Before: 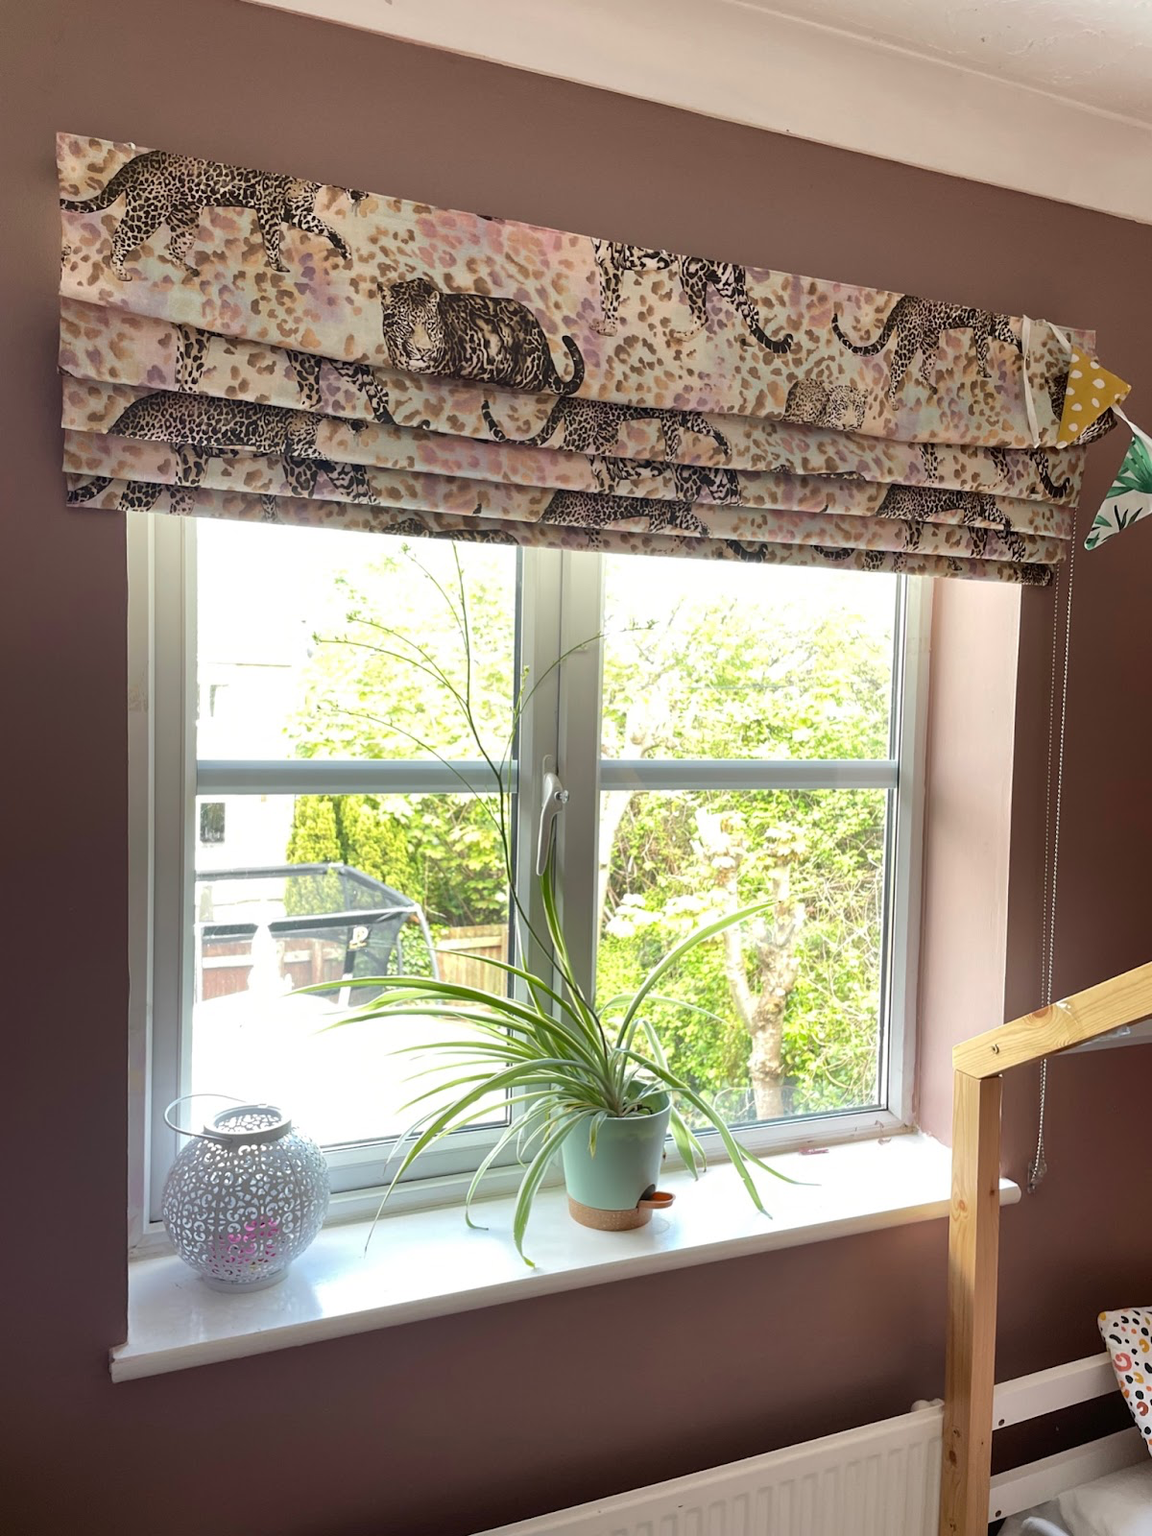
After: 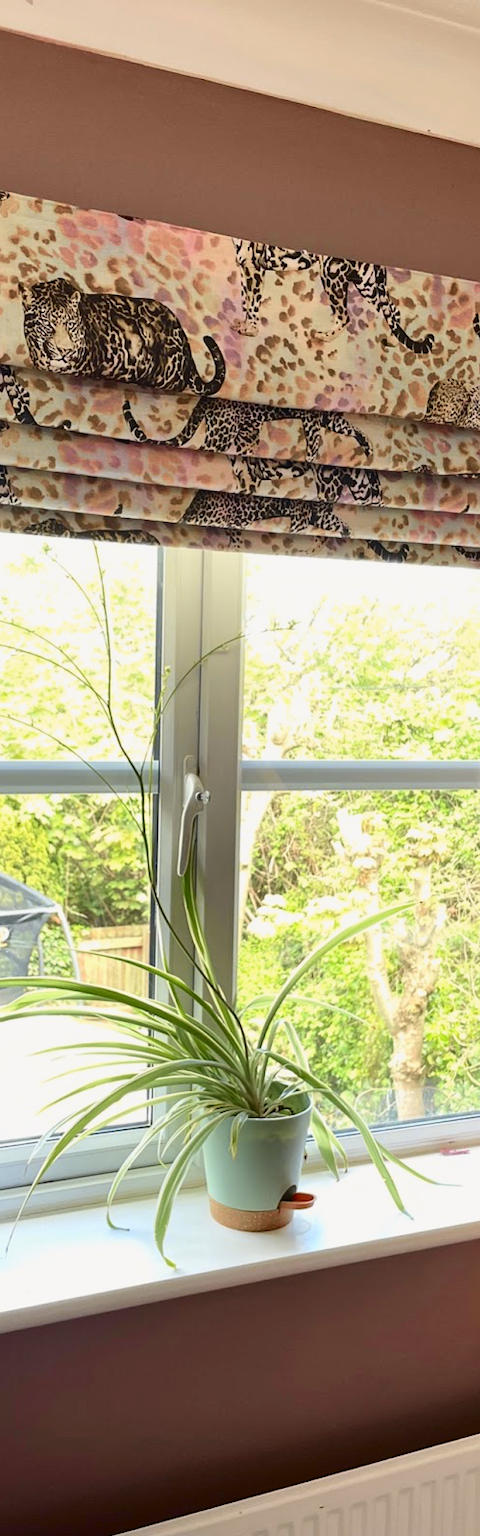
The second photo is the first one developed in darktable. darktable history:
tone curve: curves: ch0 [(0, 0.021) (0.049, 0.044) (0.158, 0.113) (0.351, 0.331) (0.485, 0.505) (0.656, 0.696) (0.868, 0.887) (1, 0.969)]; ch1 [(0, 0) (0.322, 0.328) (0.434, 0.438) (0.473, 0.477) (0.502, 0.503) (0.522, 0.526) (0.564, 0.591) (0.602, 0.632) (0.677, 0.701) (0.859, 0.885) (1, 1)]; ch2 [(0, 0) (0.33, 0.301) (0.452, 0.434) (0.502, 0.505) (0.535, 0.554) (0.565, 0.598) (0.618, 0.629) (1, 1)], color space Lab, independent channels, preserve colors none
crop: left 31.229%, right 27.105%
